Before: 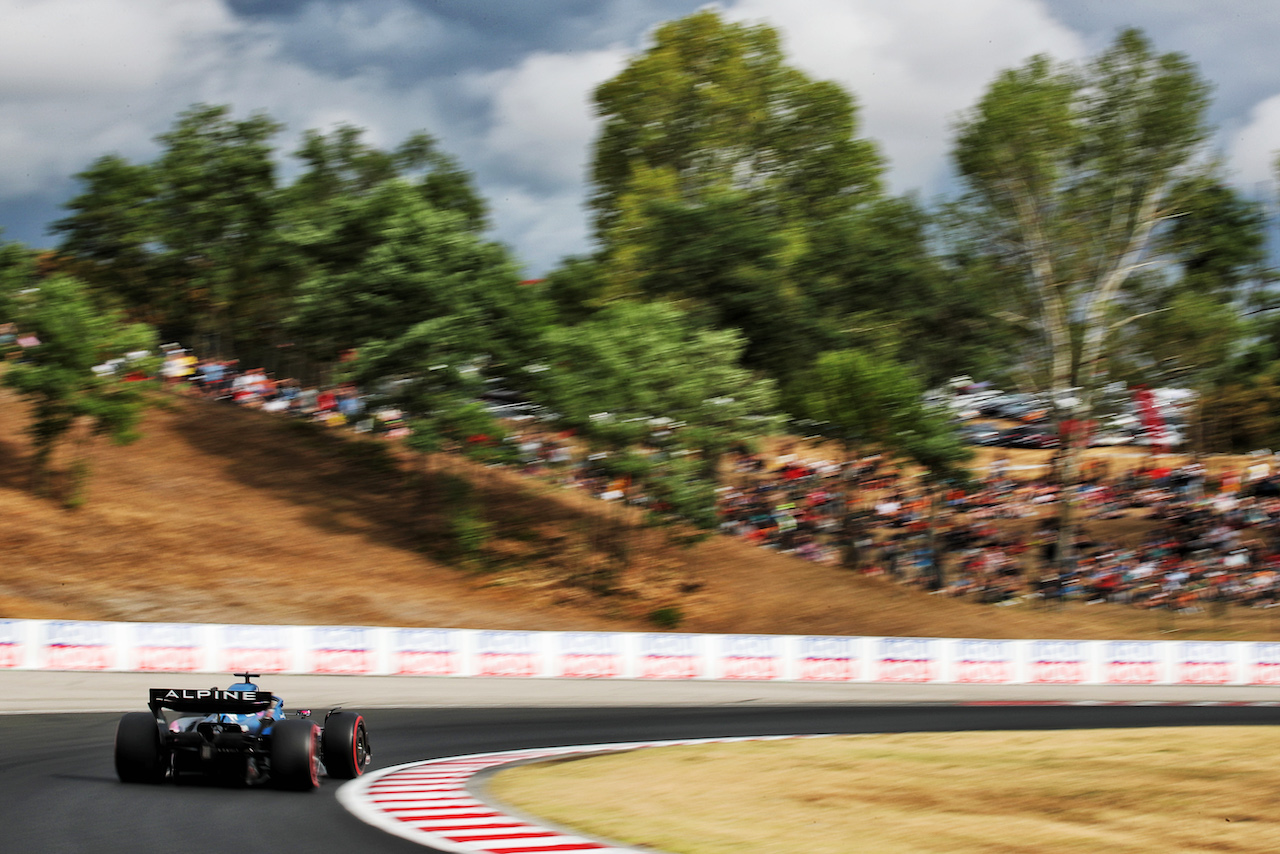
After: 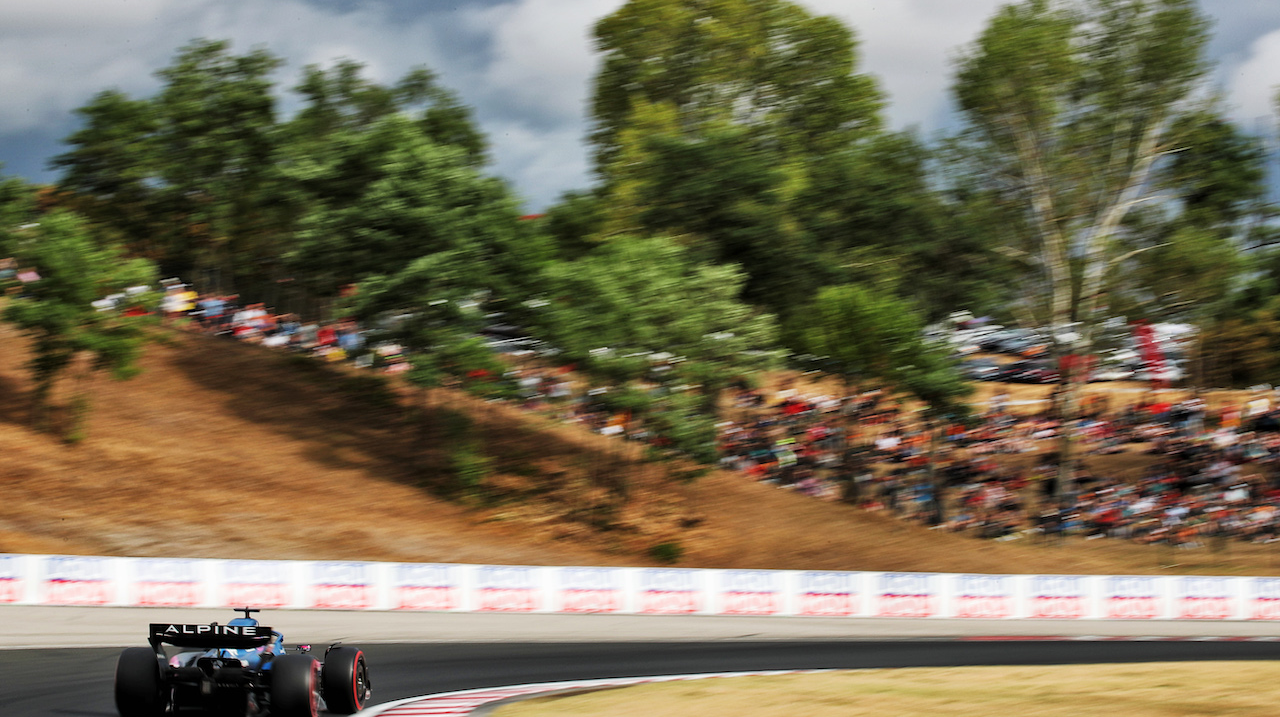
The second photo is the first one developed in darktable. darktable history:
crop: top 7.624%, bottom 8.334%
